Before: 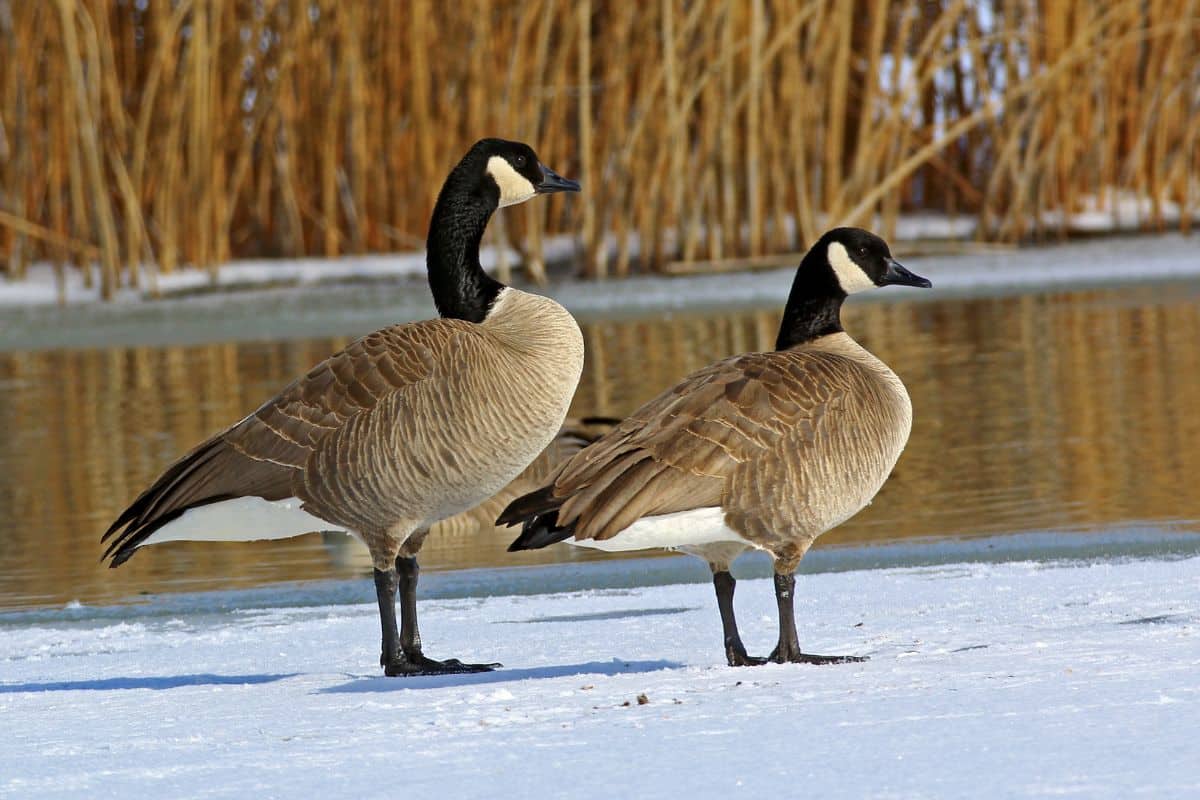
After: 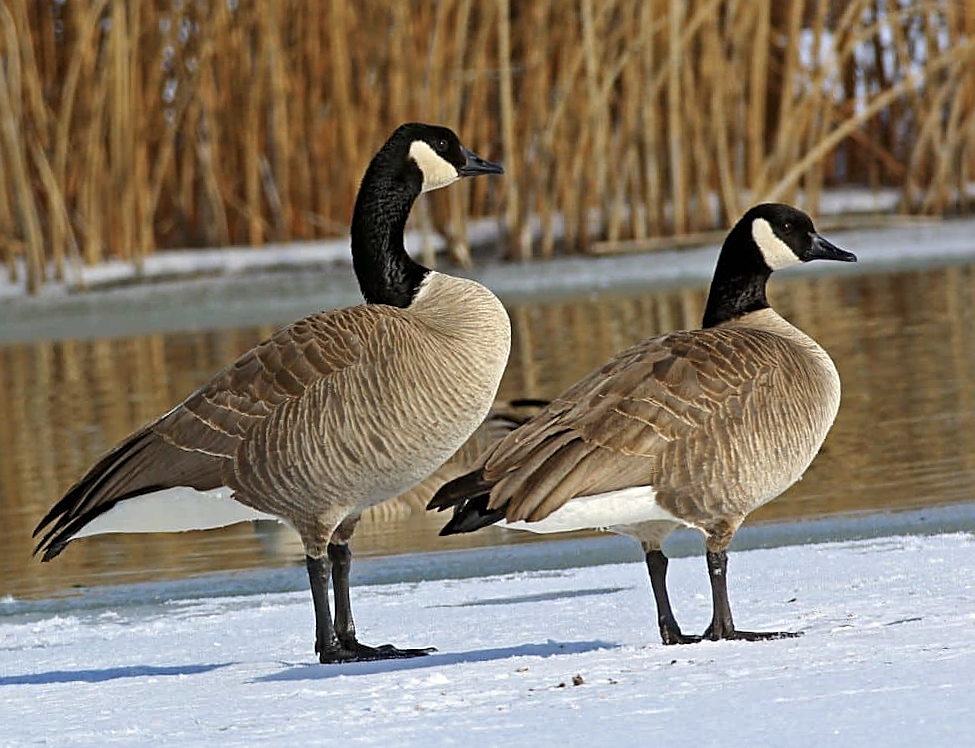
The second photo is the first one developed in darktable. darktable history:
sharpen: on, module defaults
crop and rotate: angle 1.4°, left 4.432%, top 0.604%, right 11.317%, bottom 2.378%
contrast brightness saturation: saturation -0.159
